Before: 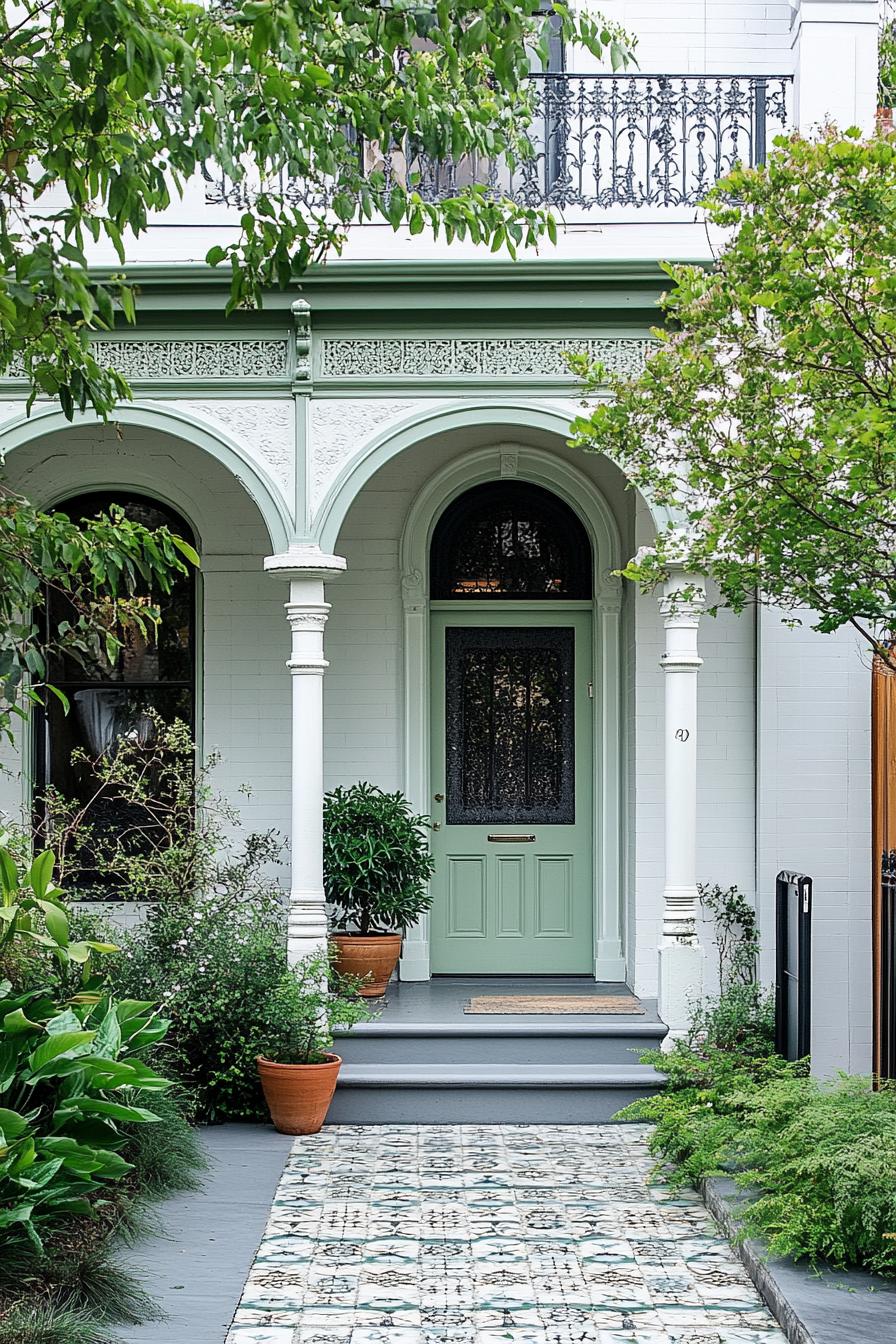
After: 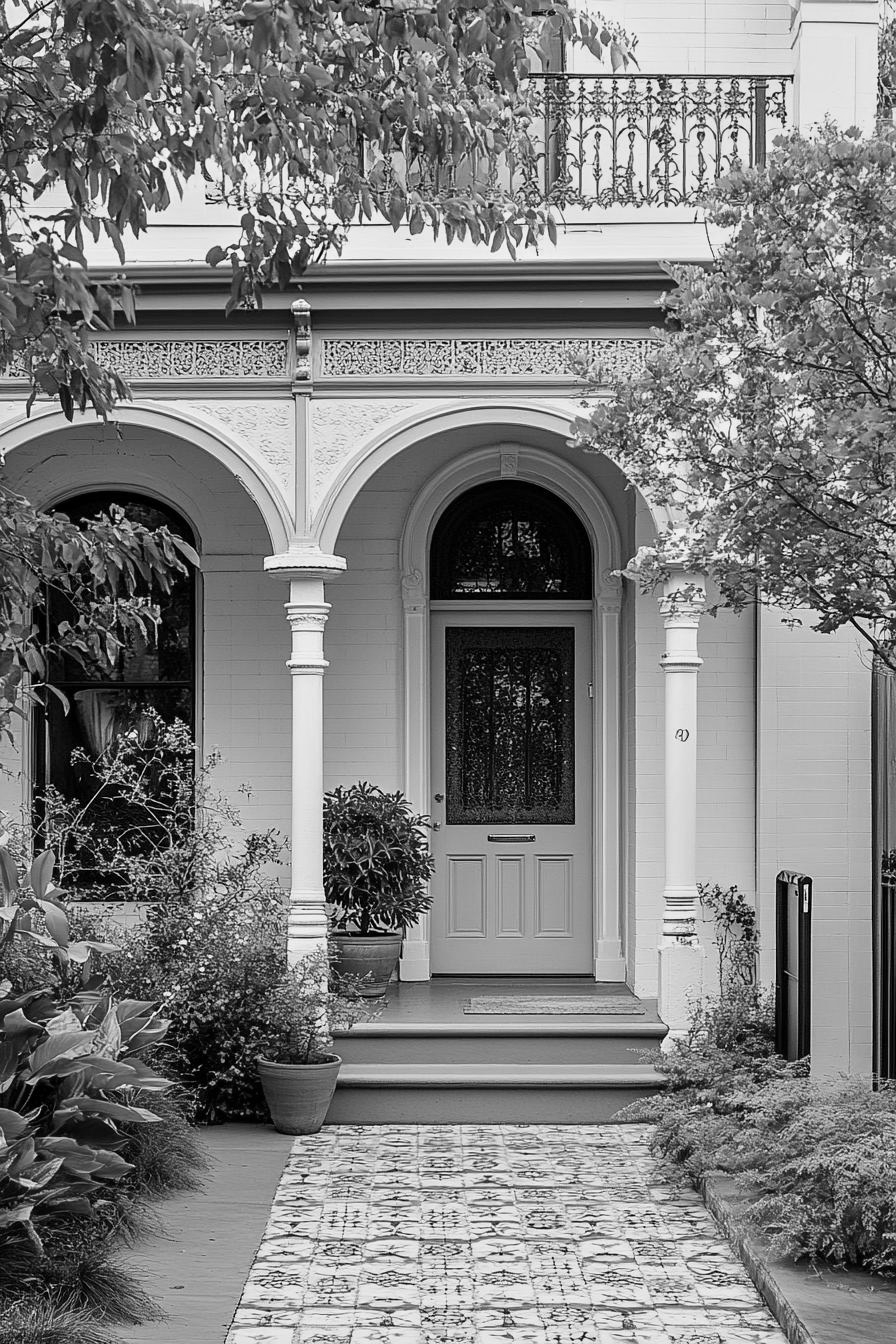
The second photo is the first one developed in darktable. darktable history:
monochrome: a -11.7, b 1.62, size 0.5, highlights 0.38
white balance: red 0.871, blue 1.249
